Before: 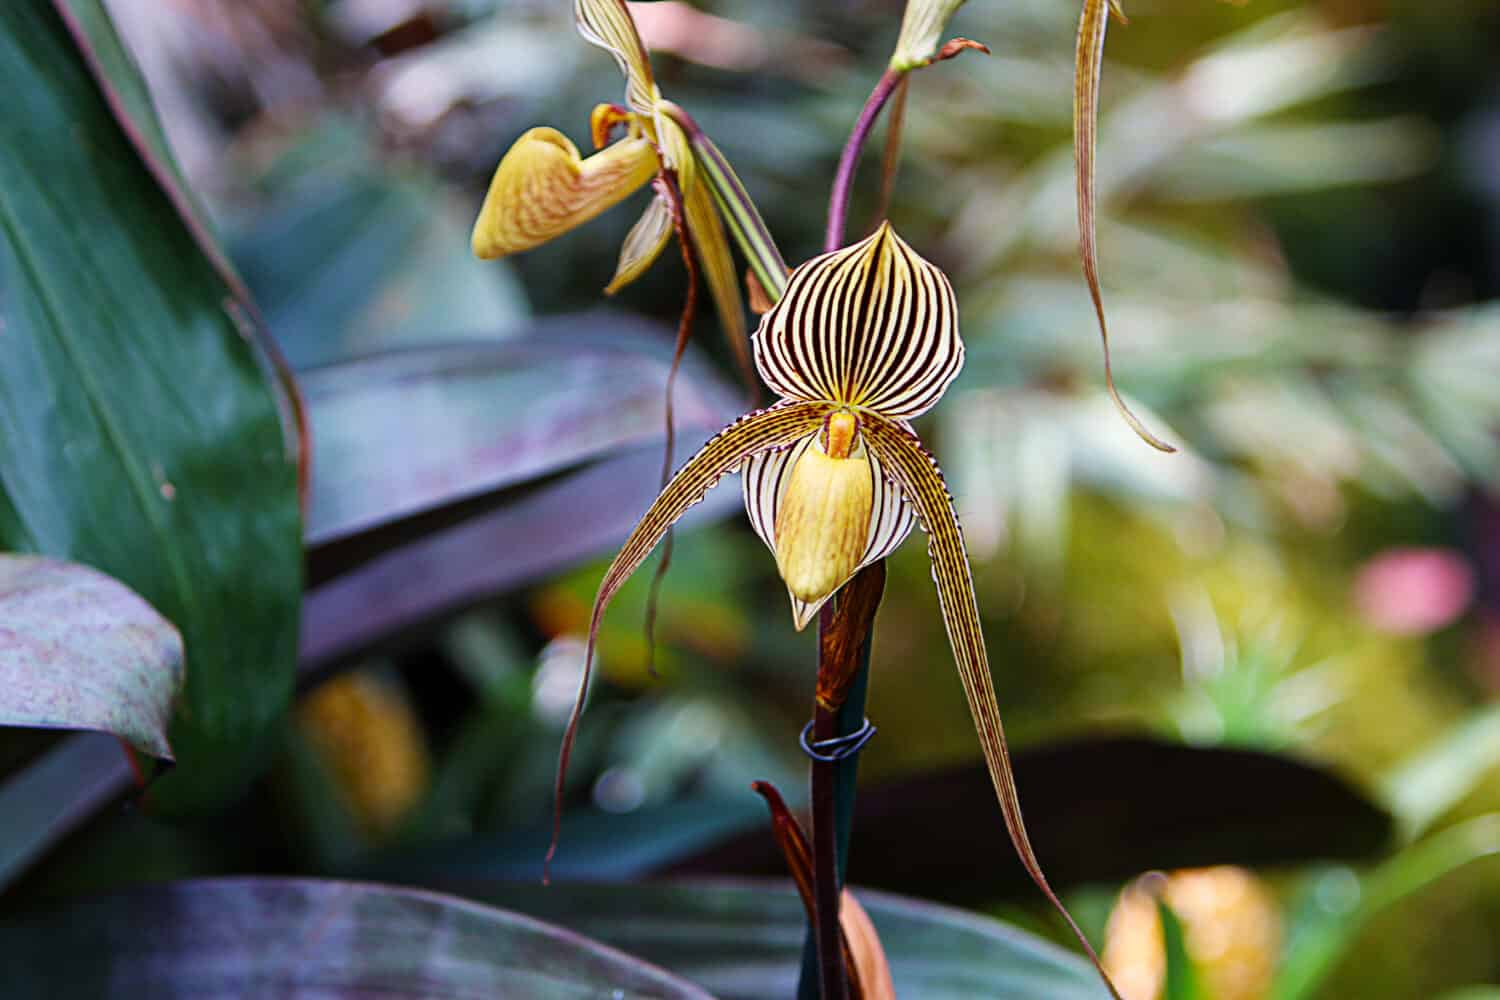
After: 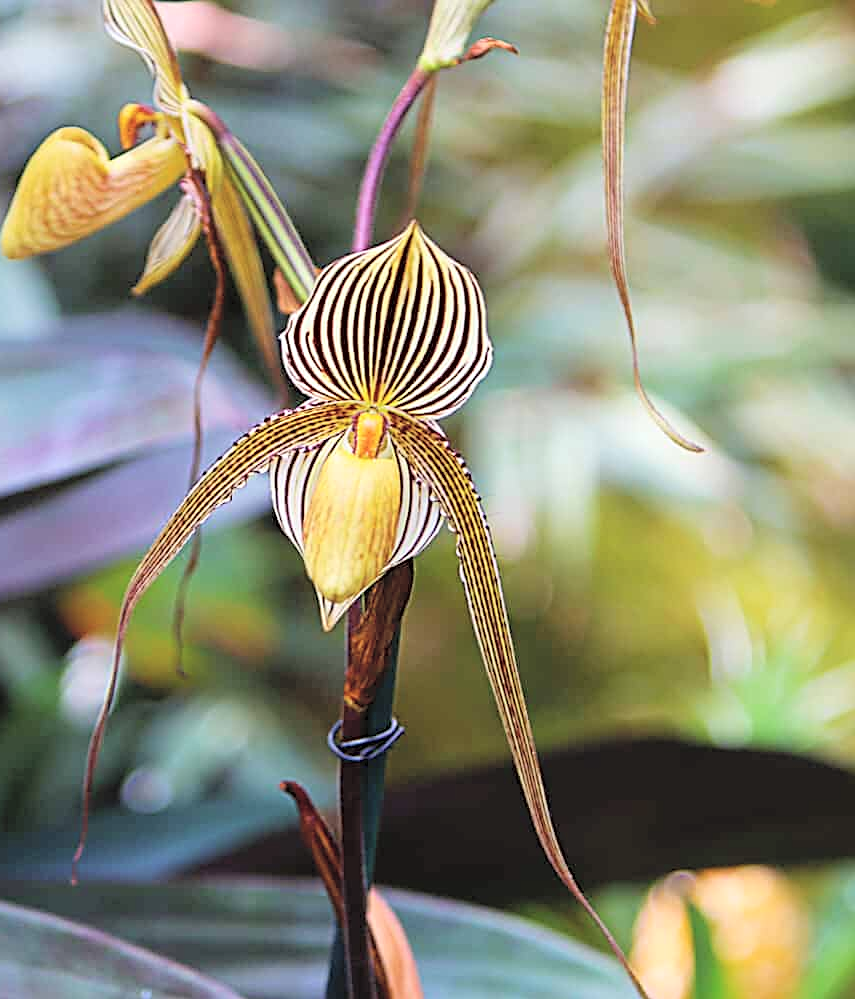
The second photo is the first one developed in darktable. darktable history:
contrast brightness saturation: brightness 0.285
crop: left 31.529%, top 0.002%, right 11.428%
sharpen: on, module defaults
